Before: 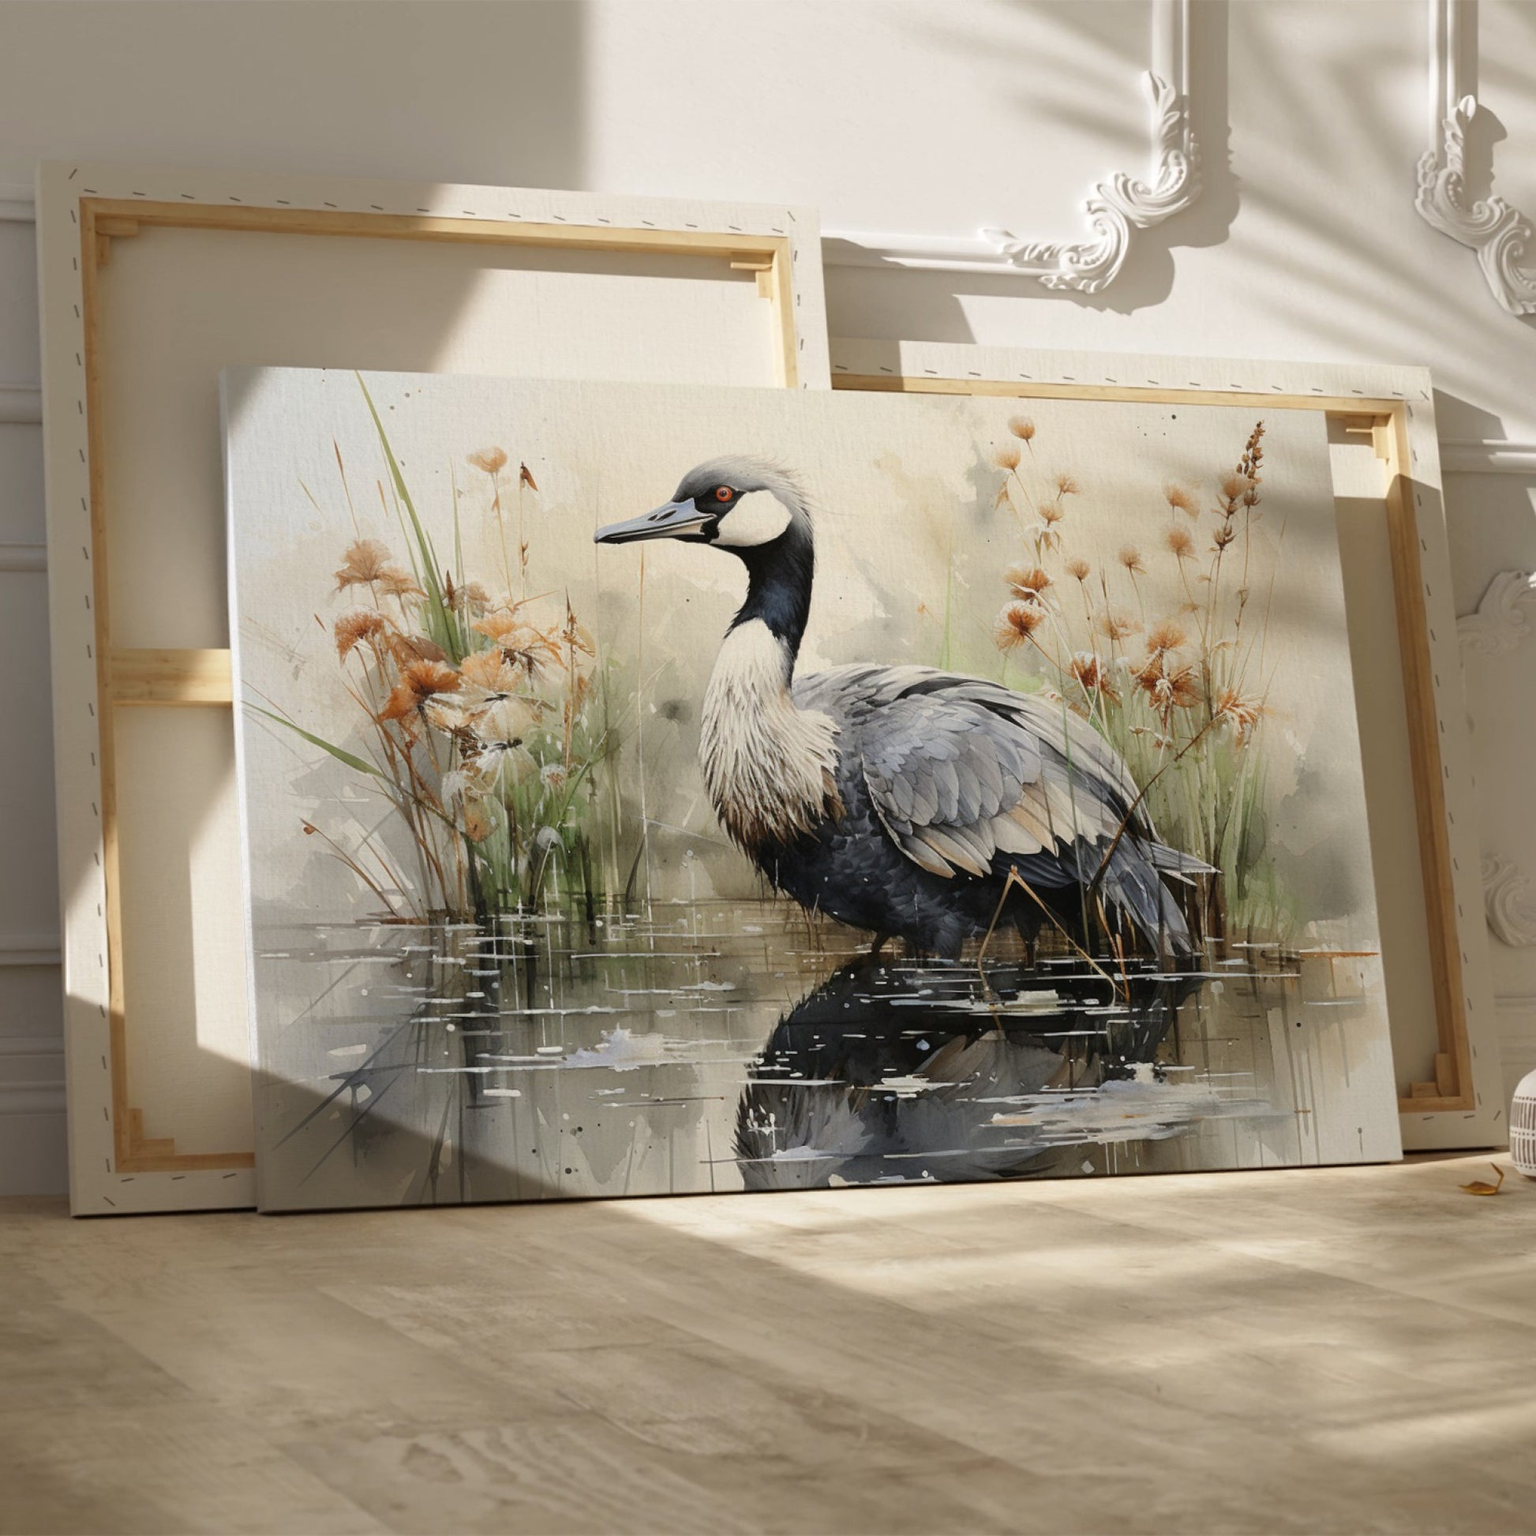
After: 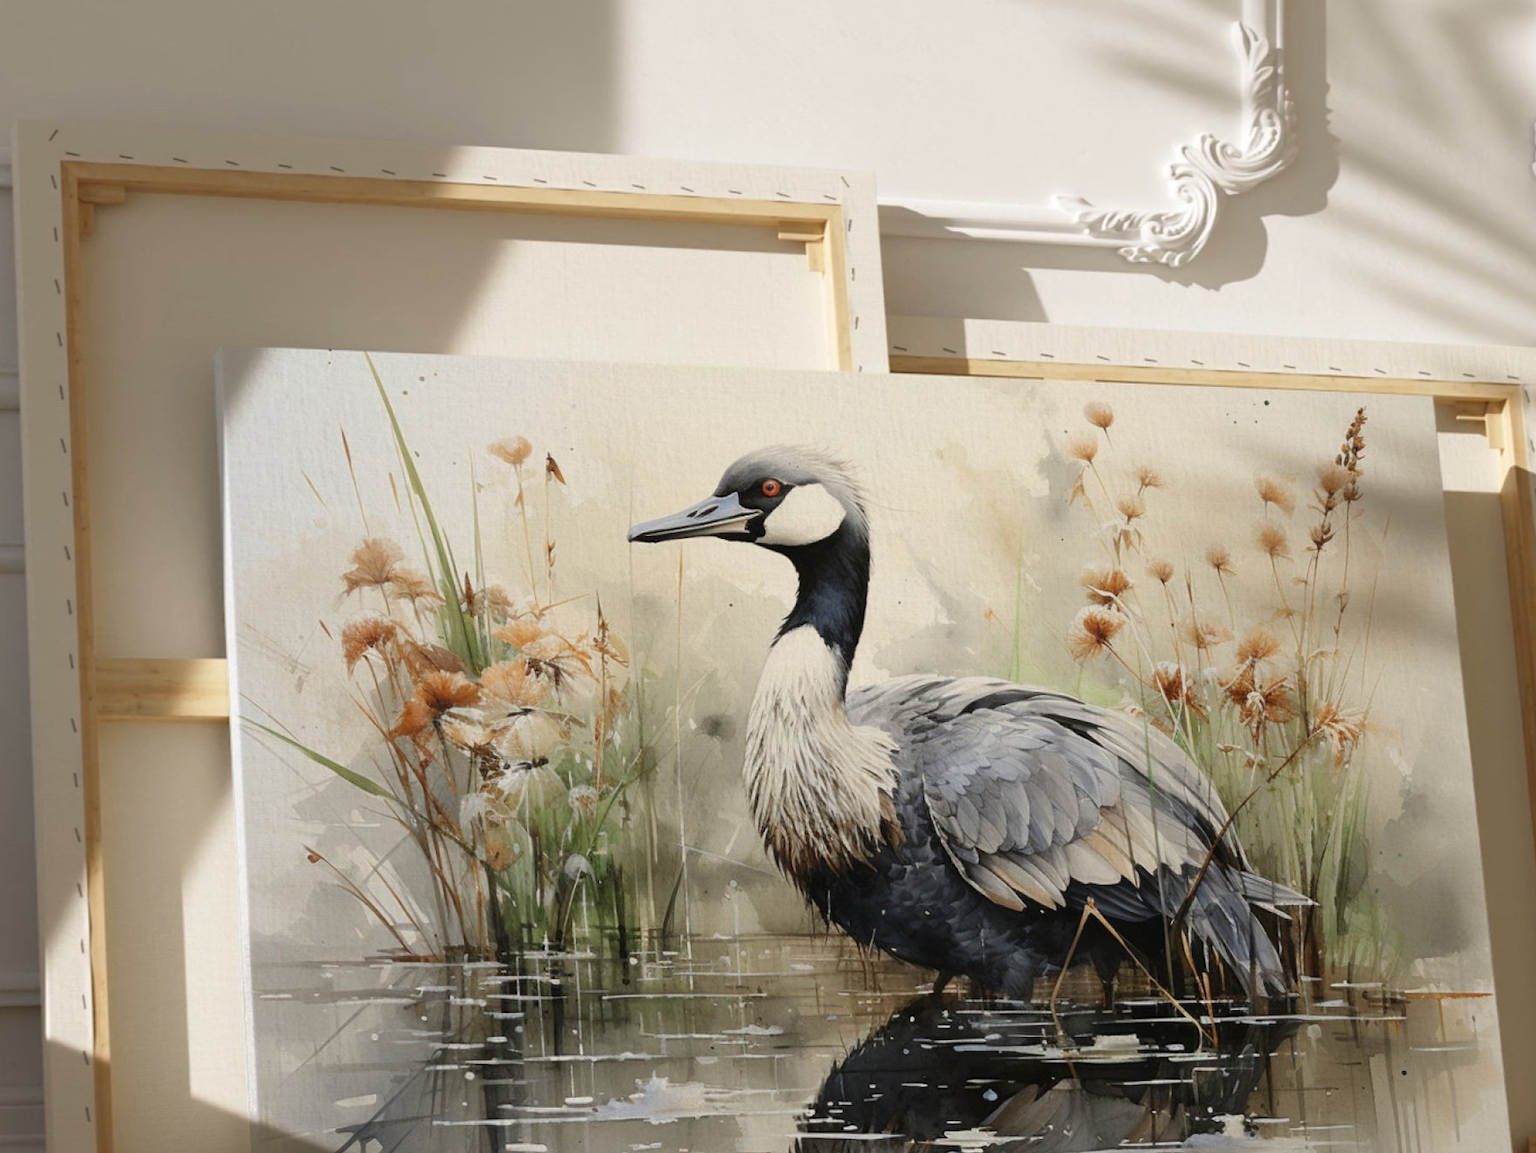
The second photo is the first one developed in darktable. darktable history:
crop: left 1.618%, top 3.388%, right 7.583%, bottom 28.458%
